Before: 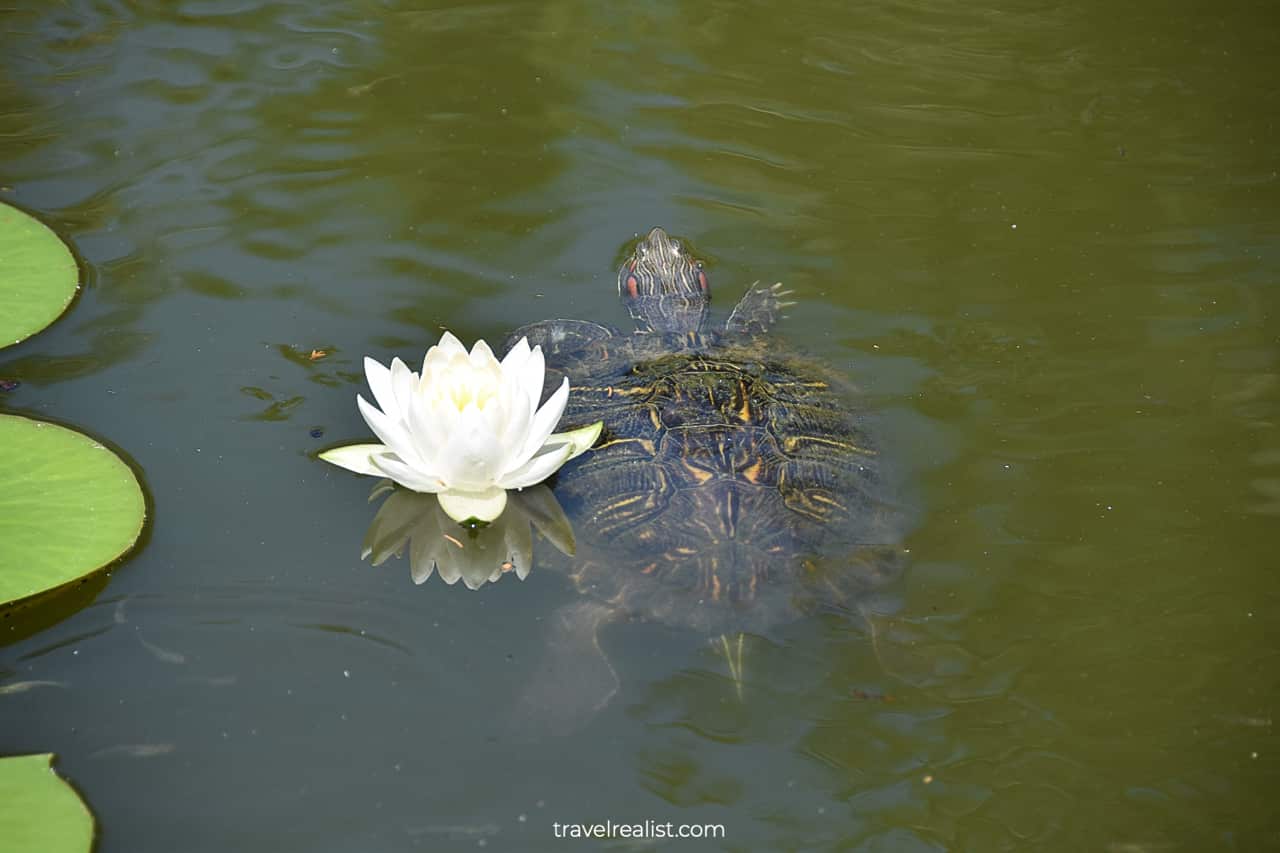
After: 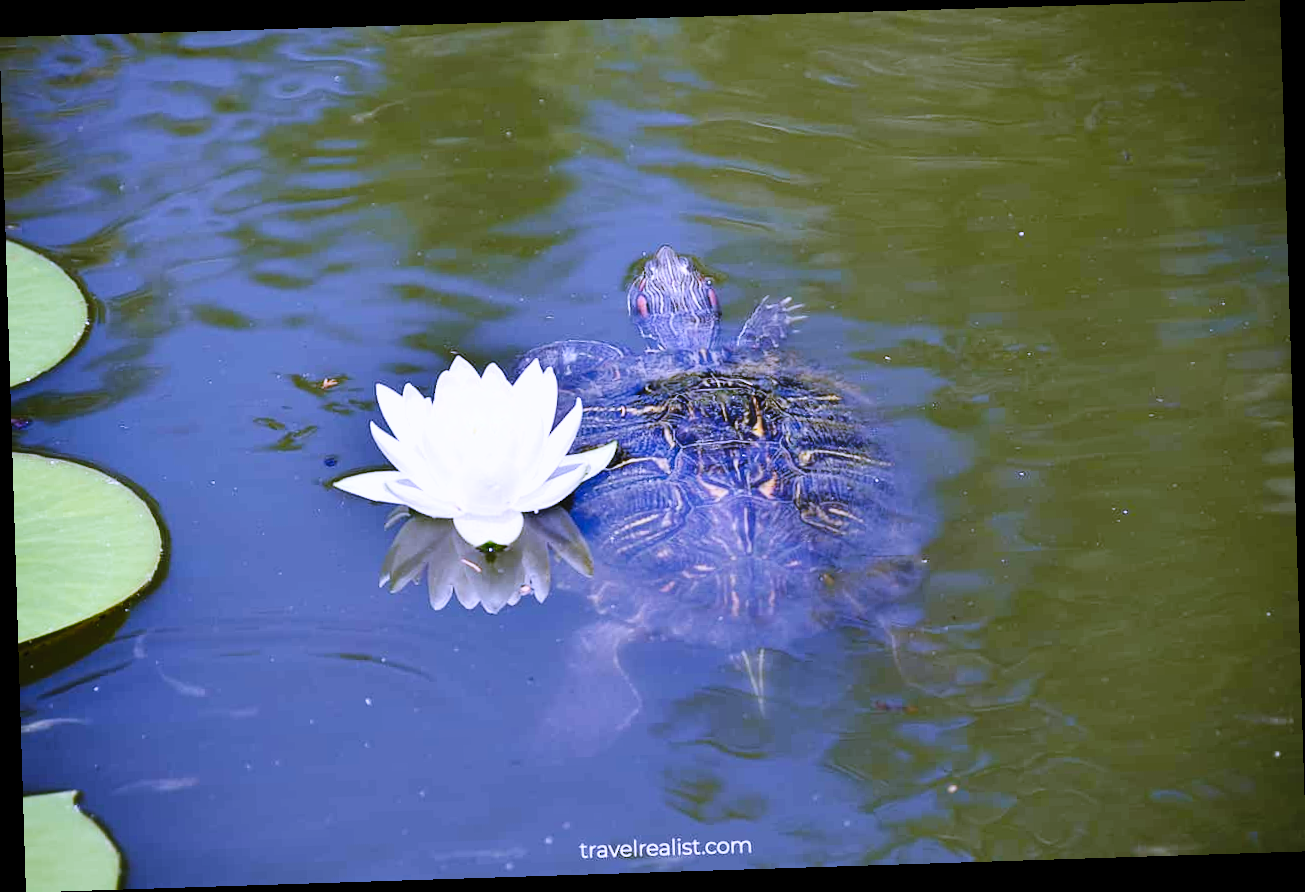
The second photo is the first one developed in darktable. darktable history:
base curve: curves: ch0 [(0, 0) (0.036, 0.025) (0.121, 0.166) (0.206, 0.329) (0.605, 0.79) (1, 1)], preserve colors none
white balance: red 0.98, blue 1.61
rotate and perspective: rotation -1.77°, lens shift (horizontal) 0.004, automatic cropping off
fill light: on, module defaults
